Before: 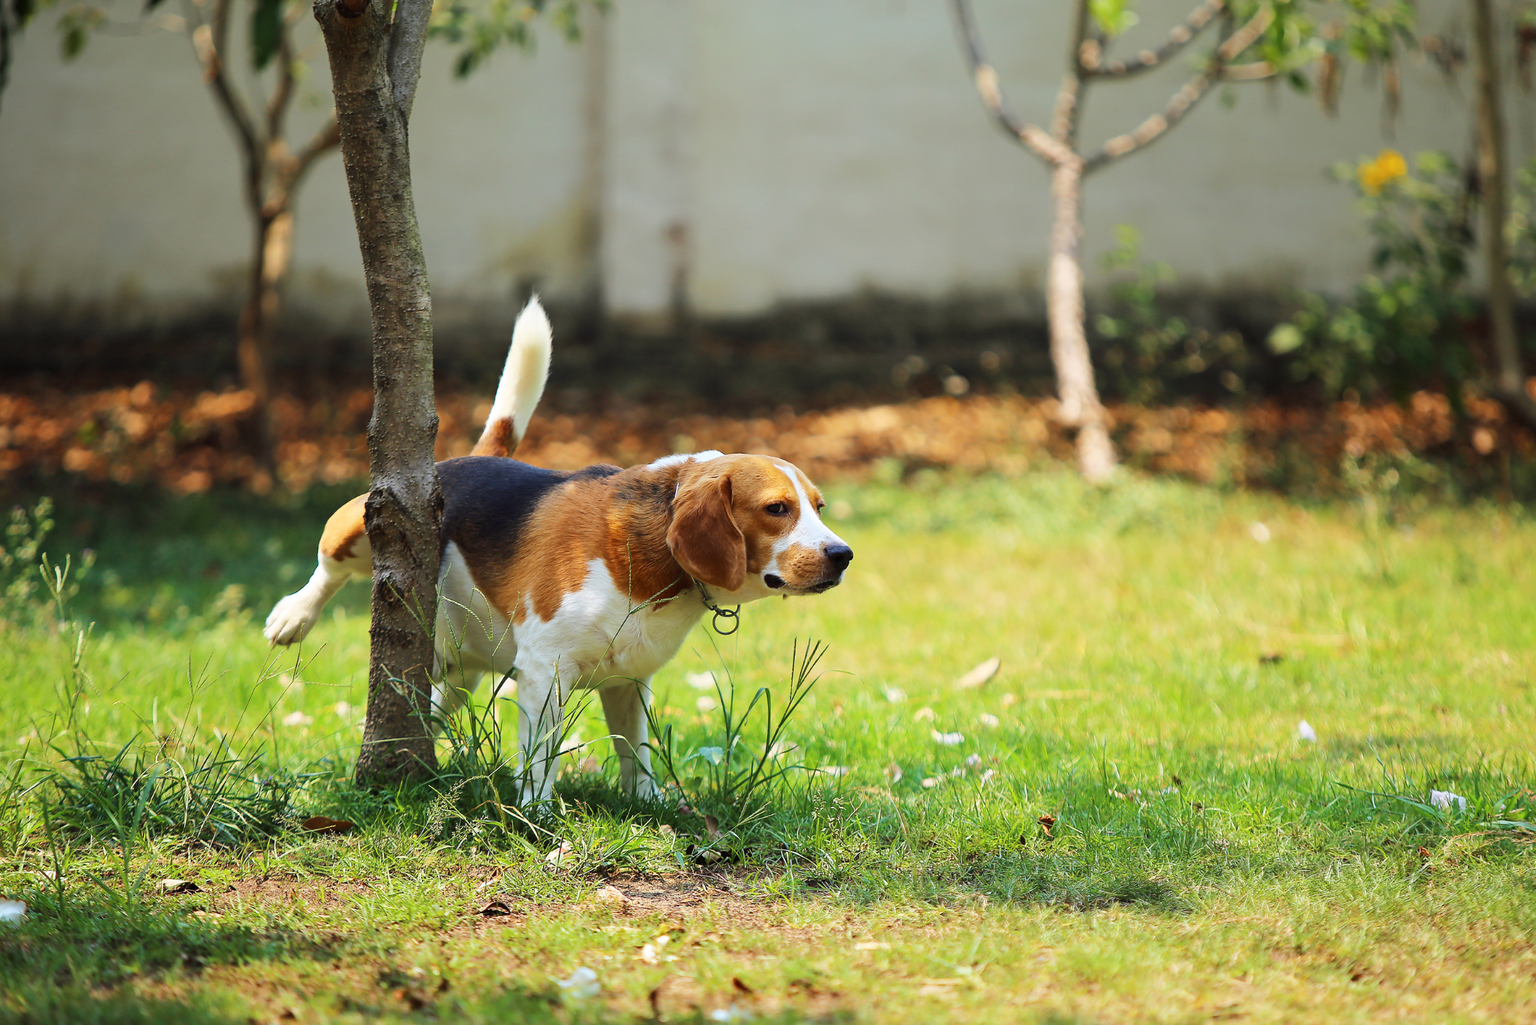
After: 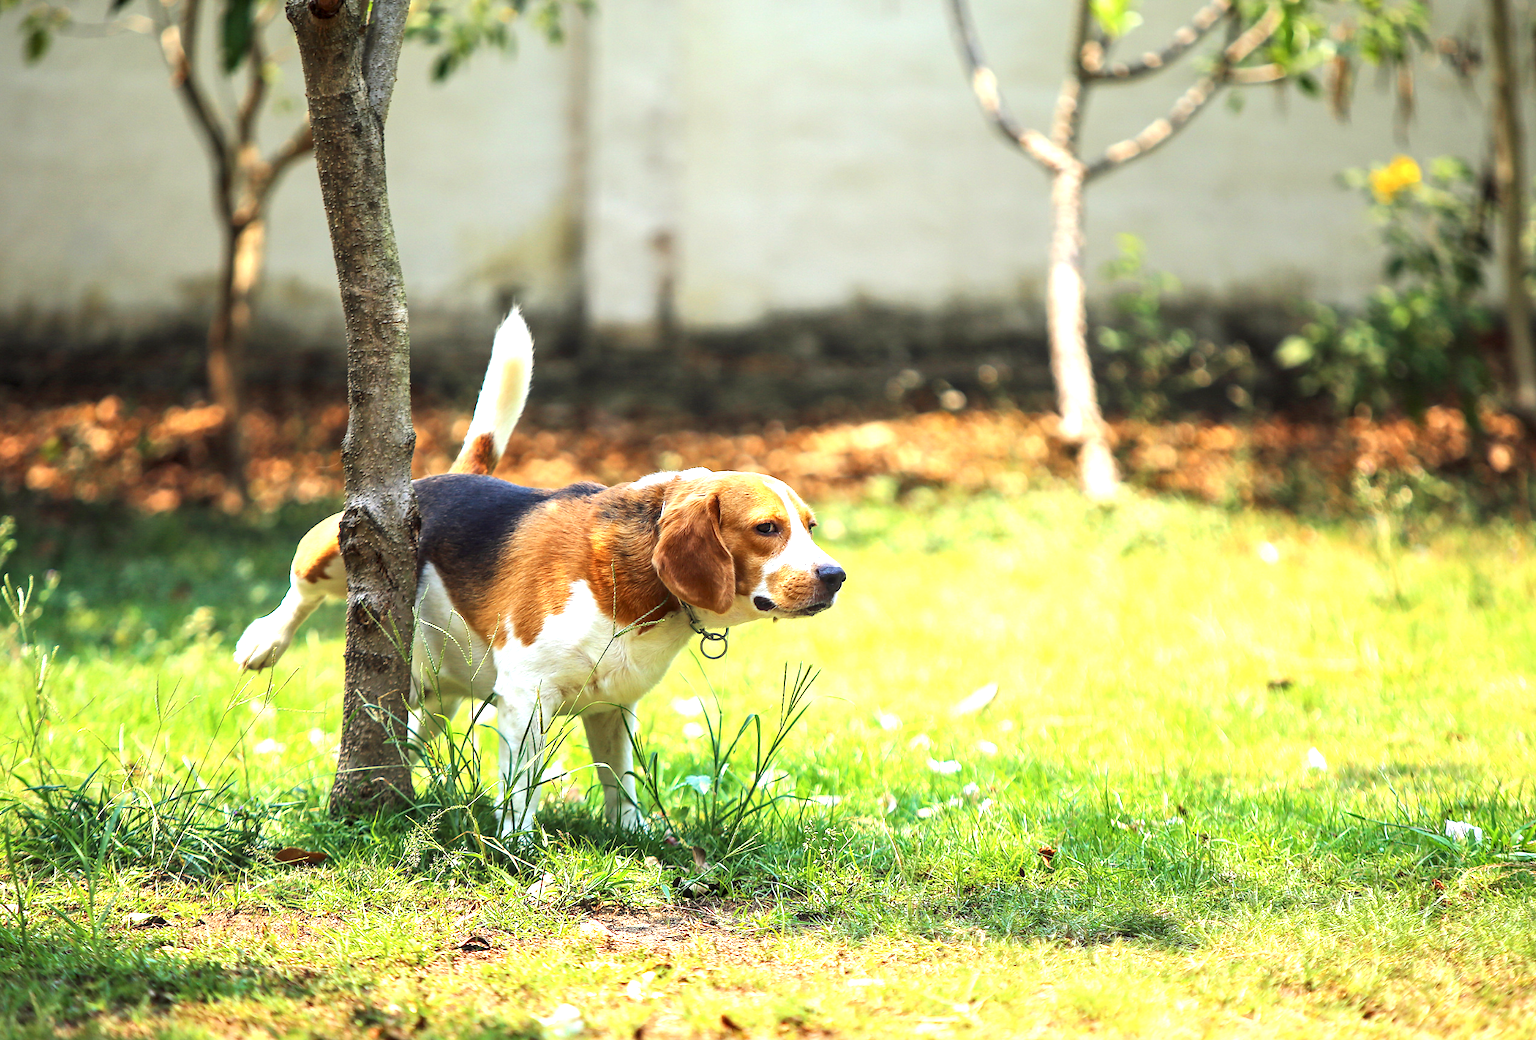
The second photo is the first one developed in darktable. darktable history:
crop and rotate: left 2.536%, right 1.107%, bottom 2.246%
exposure: exposure 0.935 EV, compensate highlight preservation false
local contrast: detail 130%
